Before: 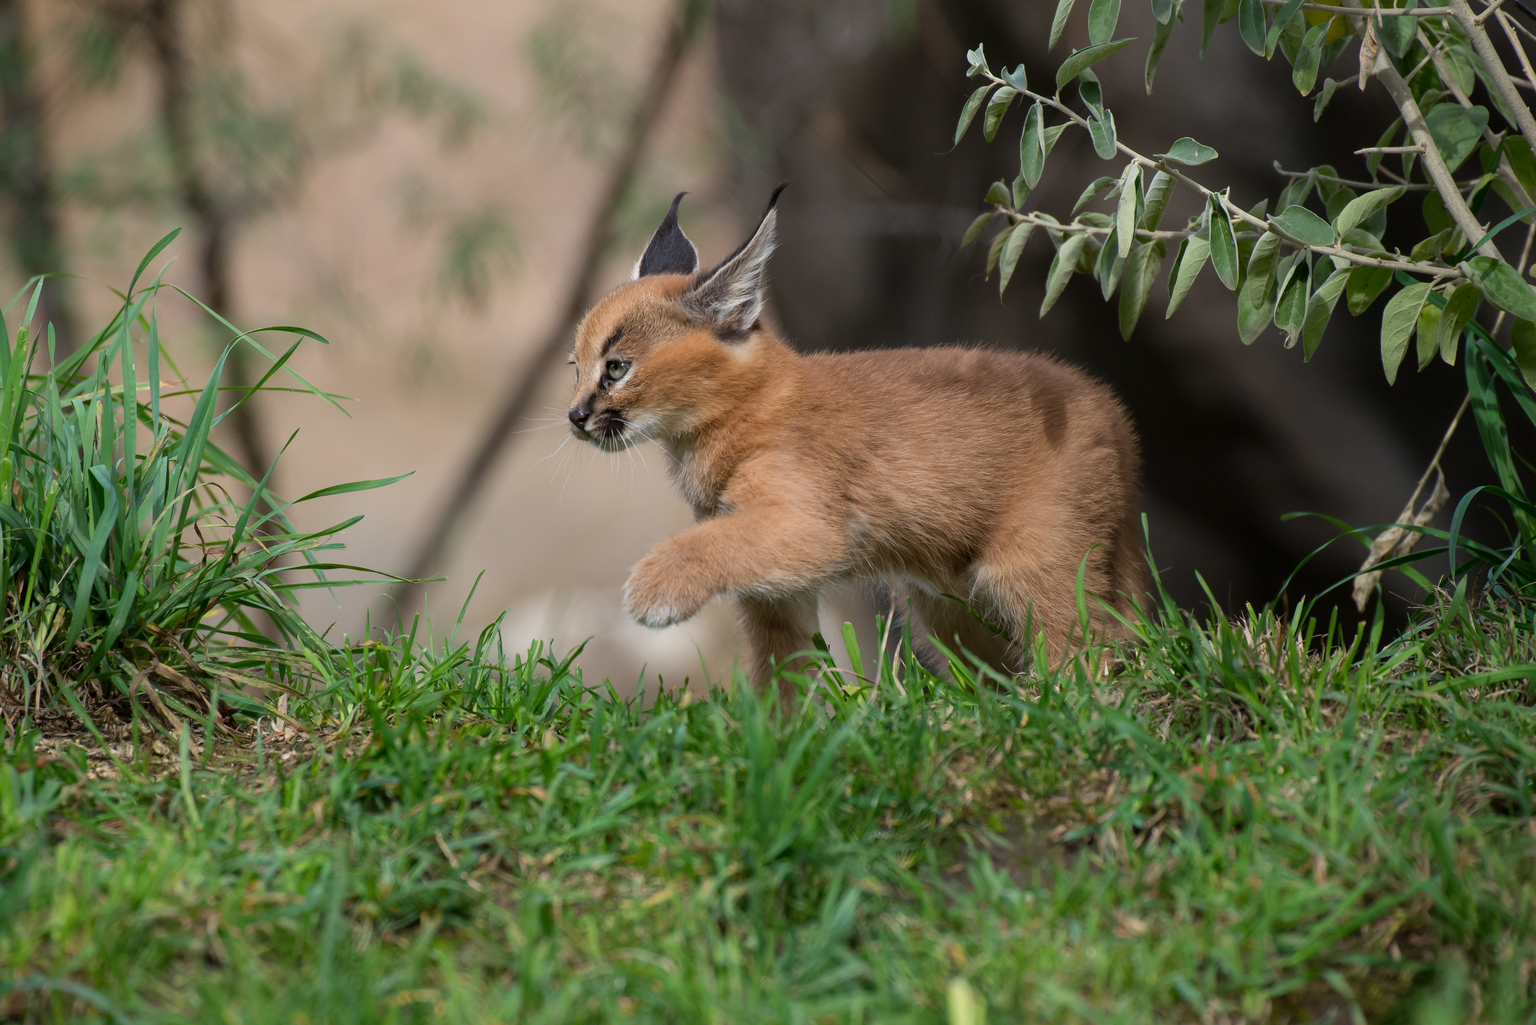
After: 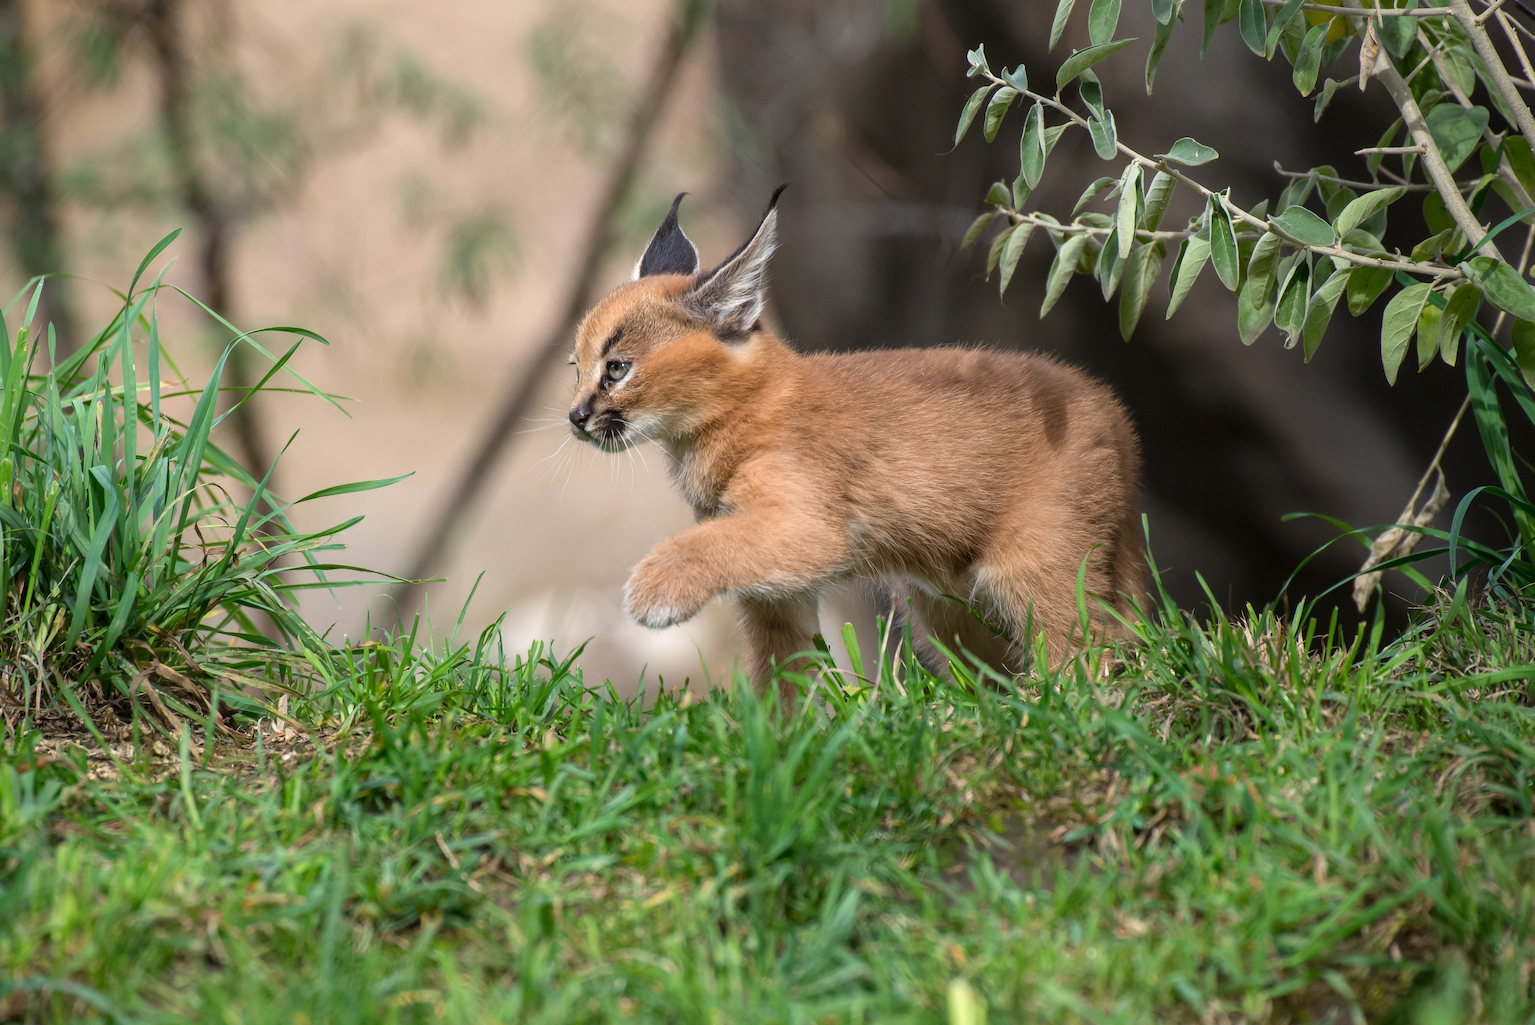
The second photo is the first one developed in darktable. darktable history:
local contrast: detail 110%
exposure: exposure 0.153 EV, compensate exposure bias true, compensate highlight preservation false
